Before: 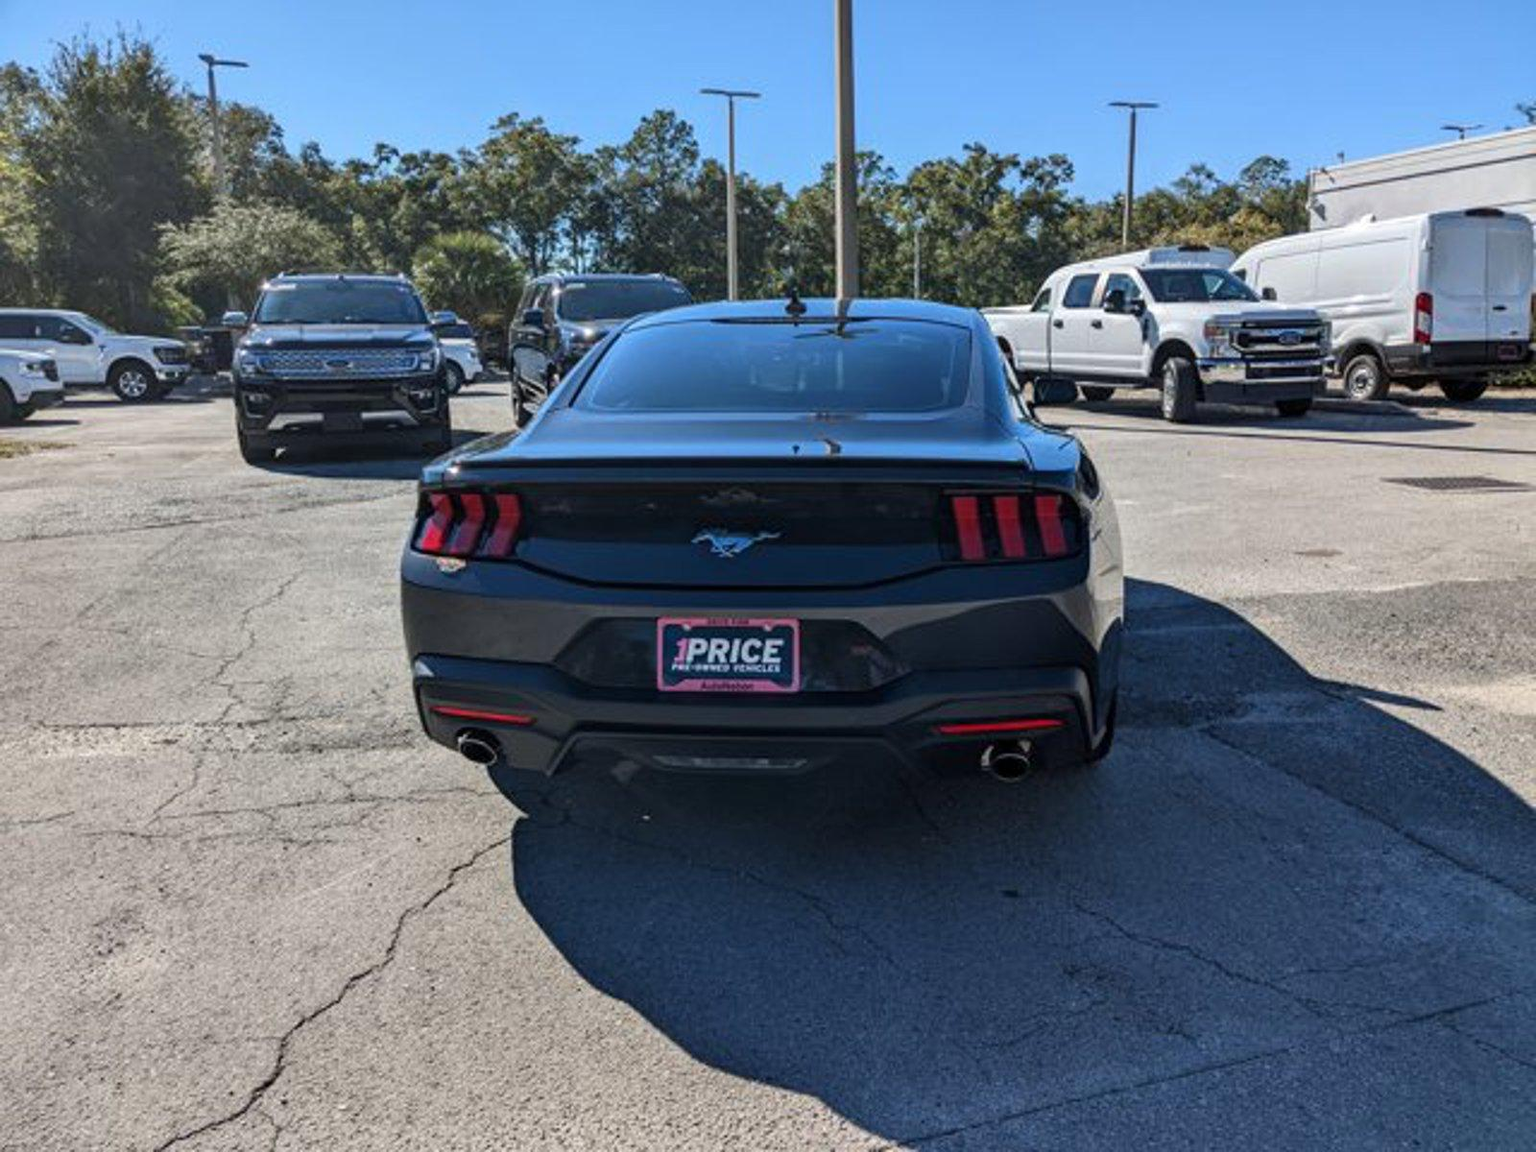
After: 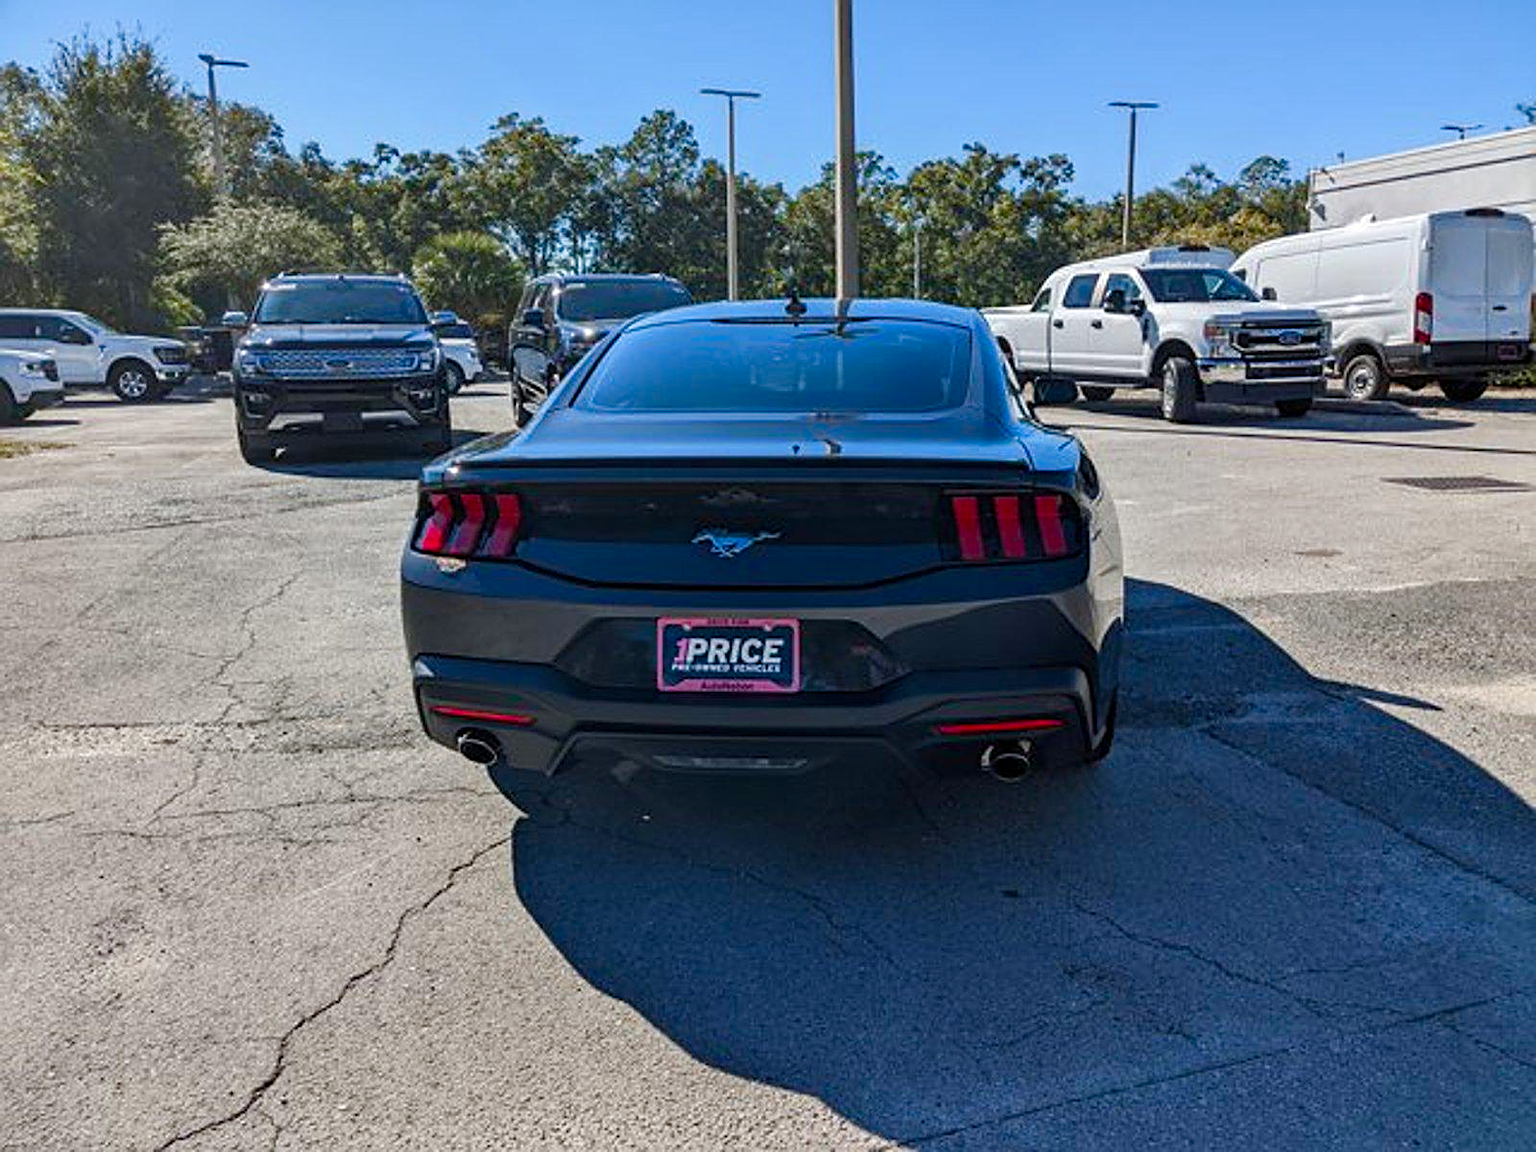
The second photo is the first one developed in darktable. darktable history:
color balance rgb: perceptual saturation grading › global saturation 0.36%, perceptual saturation grading › highlights -16.832%, perceptual saturation grading › mid-tones 33.059%, perceptual saturation grading › shadows 50.279%
sharpen: on, module defaults
exposure: compensate highlight preservation false
